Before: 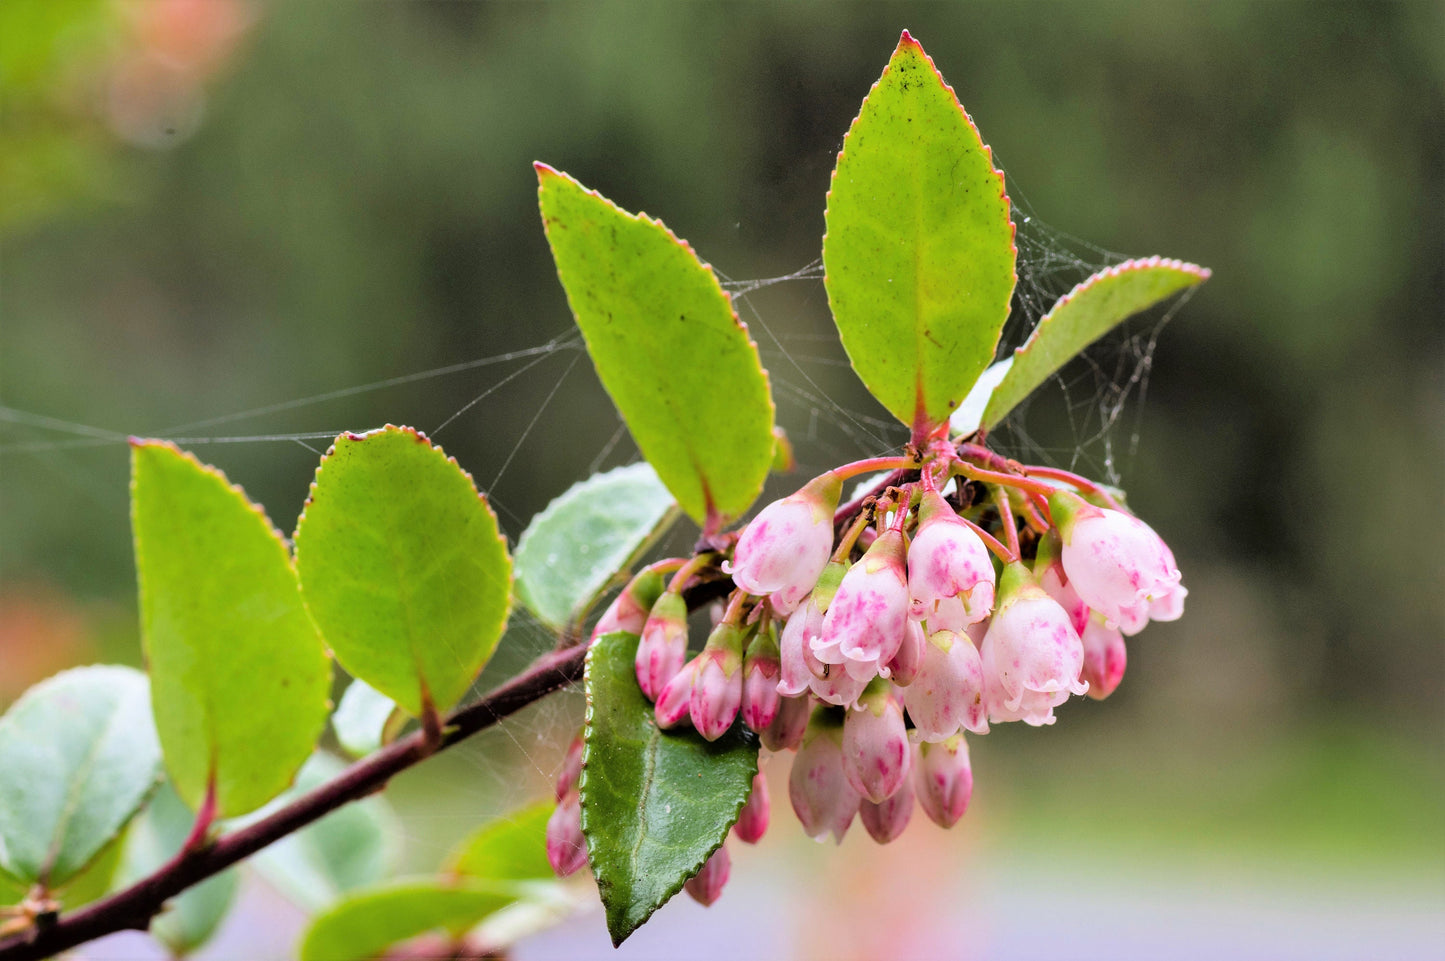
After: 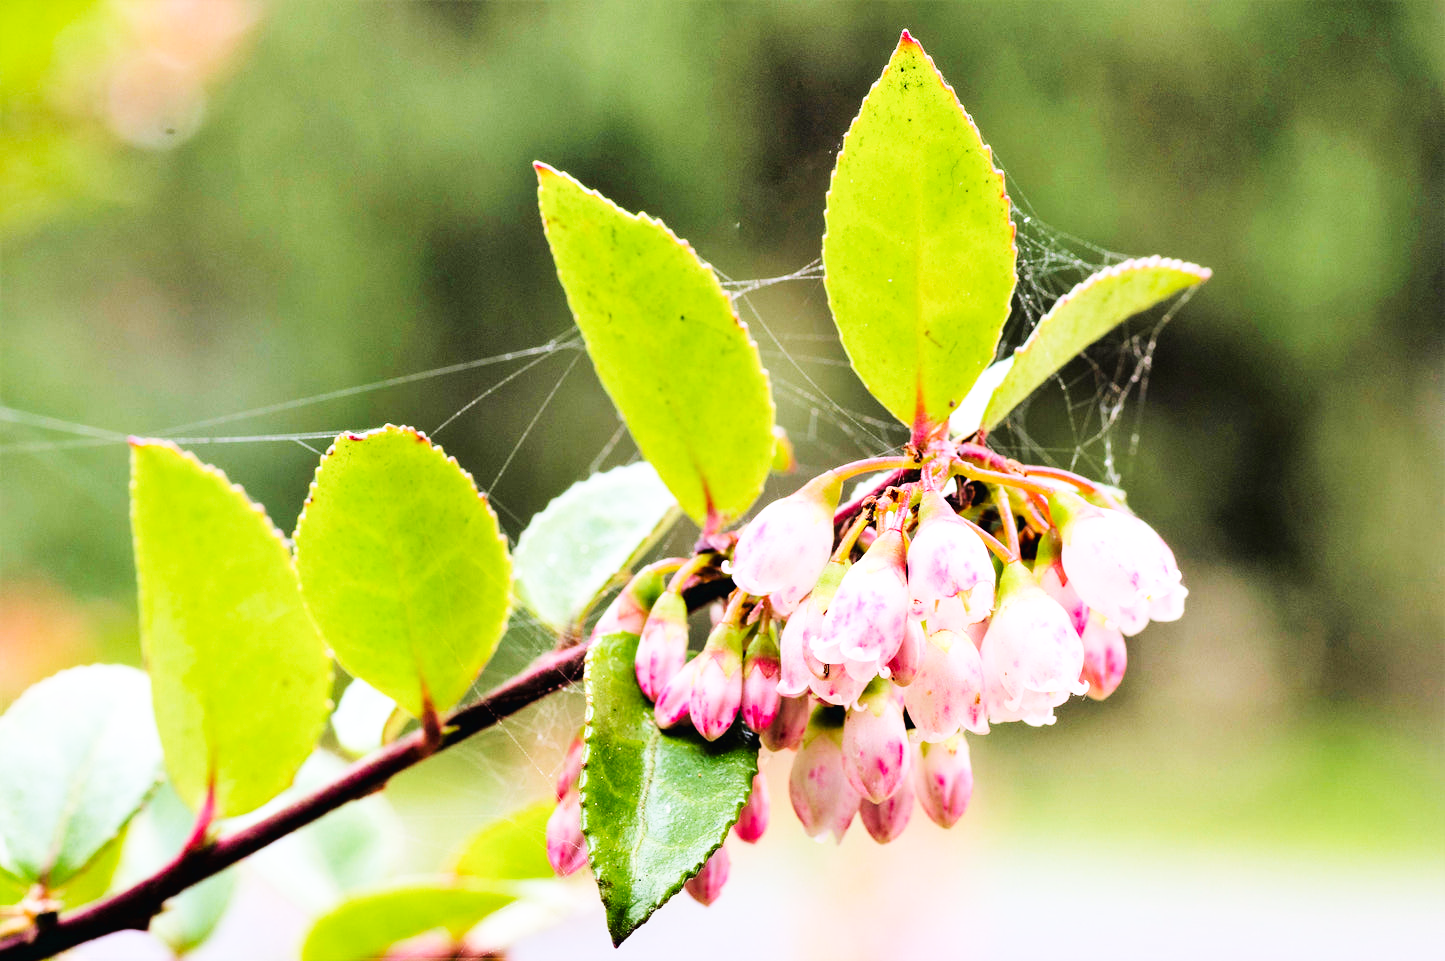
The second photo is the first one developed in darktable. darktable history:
base curve: curves: ch0 [(0, 0.003) (0.001, 0.002) (0.006, 0.004) (0.02, 0.022) (0.048, 0.086) (0.094, 0.234) (0.162, 0.431) (0.258, 0.629) (0.385, 0.8) (0.548, 0.918) (0.751, 0.988) (1, 1)], preserve colors none
velvia: strength 21.76%
